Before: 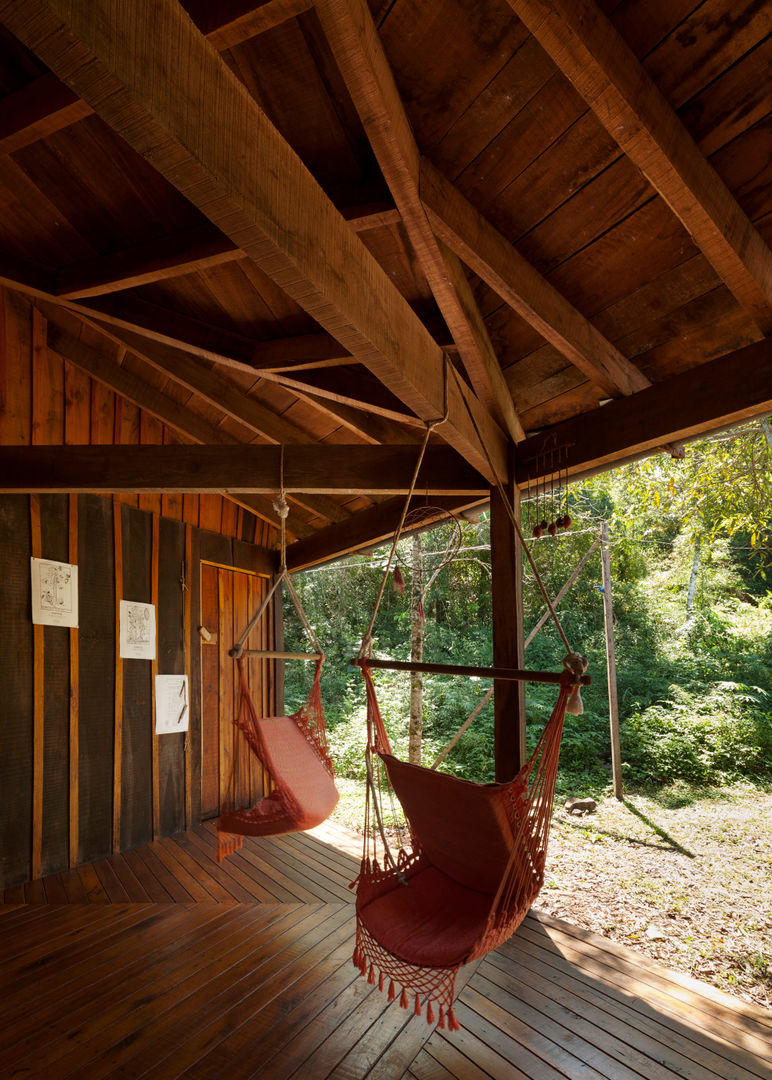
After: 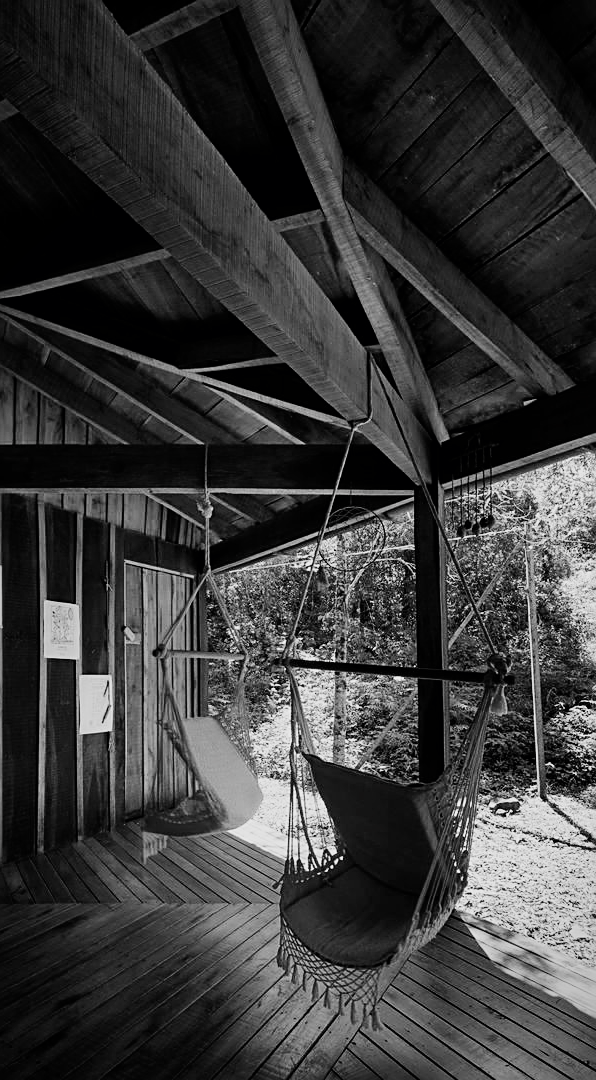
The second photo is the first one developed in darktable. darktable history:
color correction: highlights b* -0.021, saturation 0.985
vignetting: fall-off start 73.15%
filmic rgb: black relative exposure -5.13 EV, white relative exposure 3.55 EV, hardness 3.17, contrast 1.388, highlights saturation mix -49.91%, color science v5 (2021), contrast in shadows safe, contrast in highlights safe
sharpen: on, module defaults
crop: left 9.848%, right 12.821%
